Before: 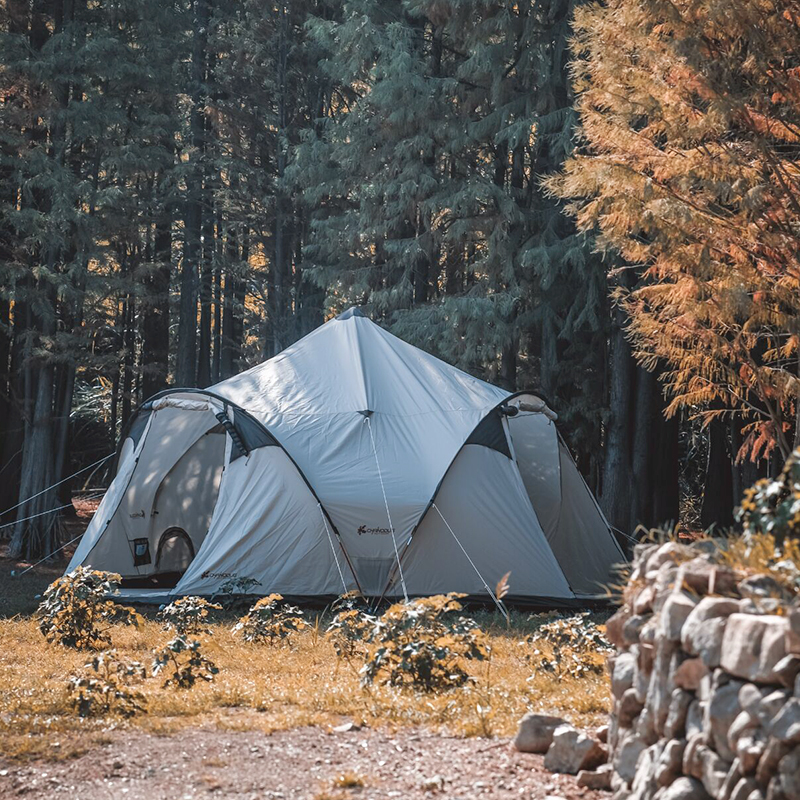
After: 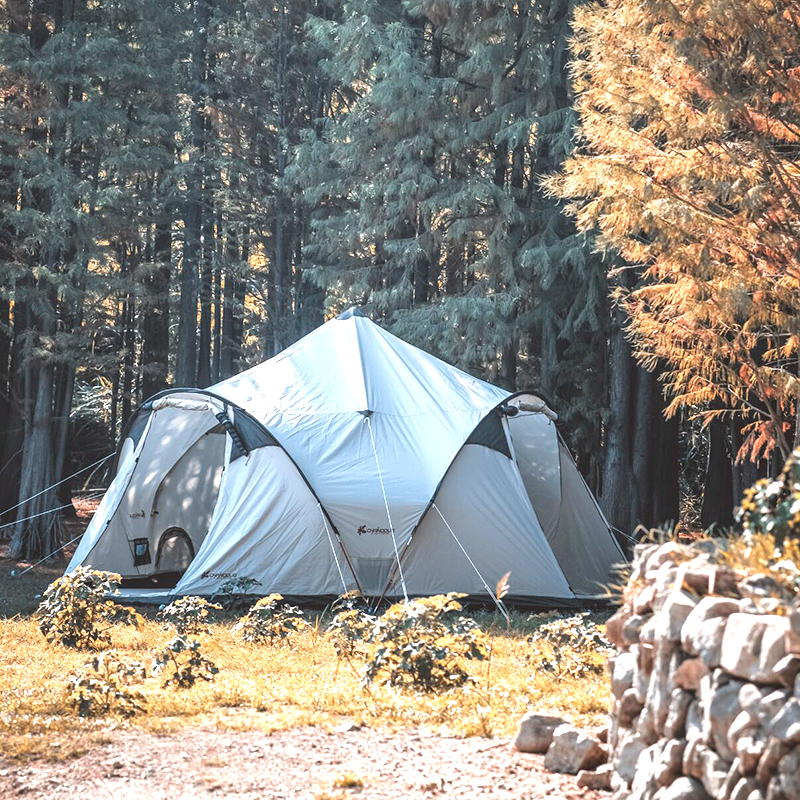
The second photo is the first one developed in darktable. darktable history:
local contrast: highlights 100%, shadows 100%, detail 120%, midtone range 0.2
exposure: black level correction 0, exposure 1.1 EV, compensate highlight preservation false
